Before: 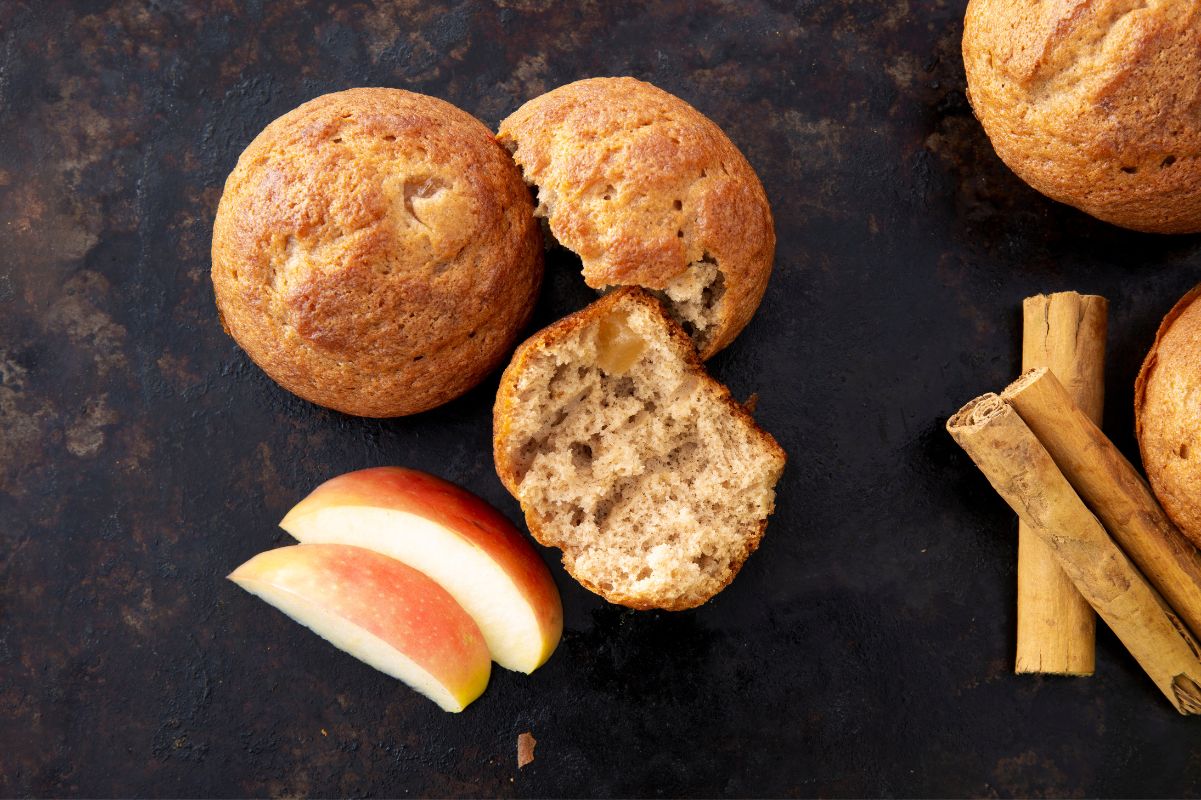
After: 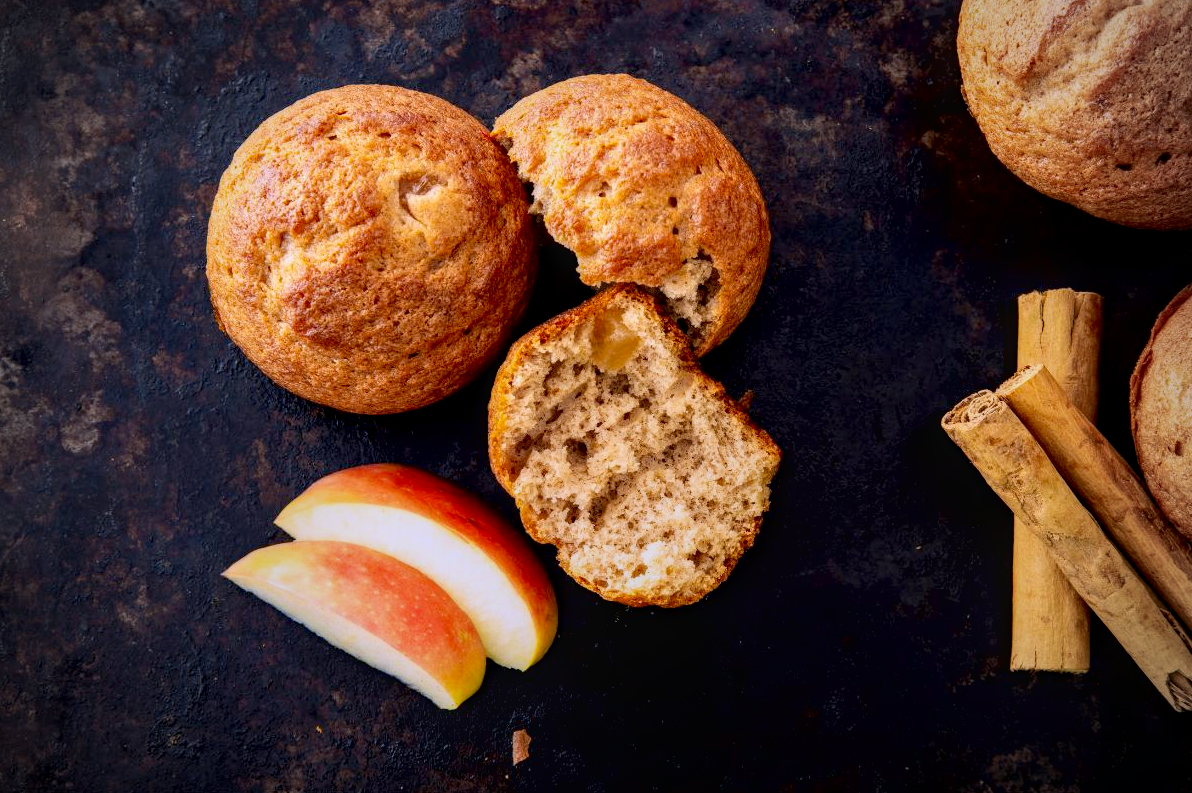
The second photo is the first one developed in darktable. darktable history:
contrast brightness saturation: contrast 0.2, brightness 0.16, saturation 0.22
vignetting: fall-off start 71.74%
exposure: black level correction 0.011, exposure -0.478 EV, compensate highlight preservation false
crop: left 0.434%, top 0.485%, right 0.244%, bottom 0.386%
white balance: red 1.004, blue 1.096
haze removal: compatibility mode true, adaptive false
local contrast: highlights 25%, detail 130%
